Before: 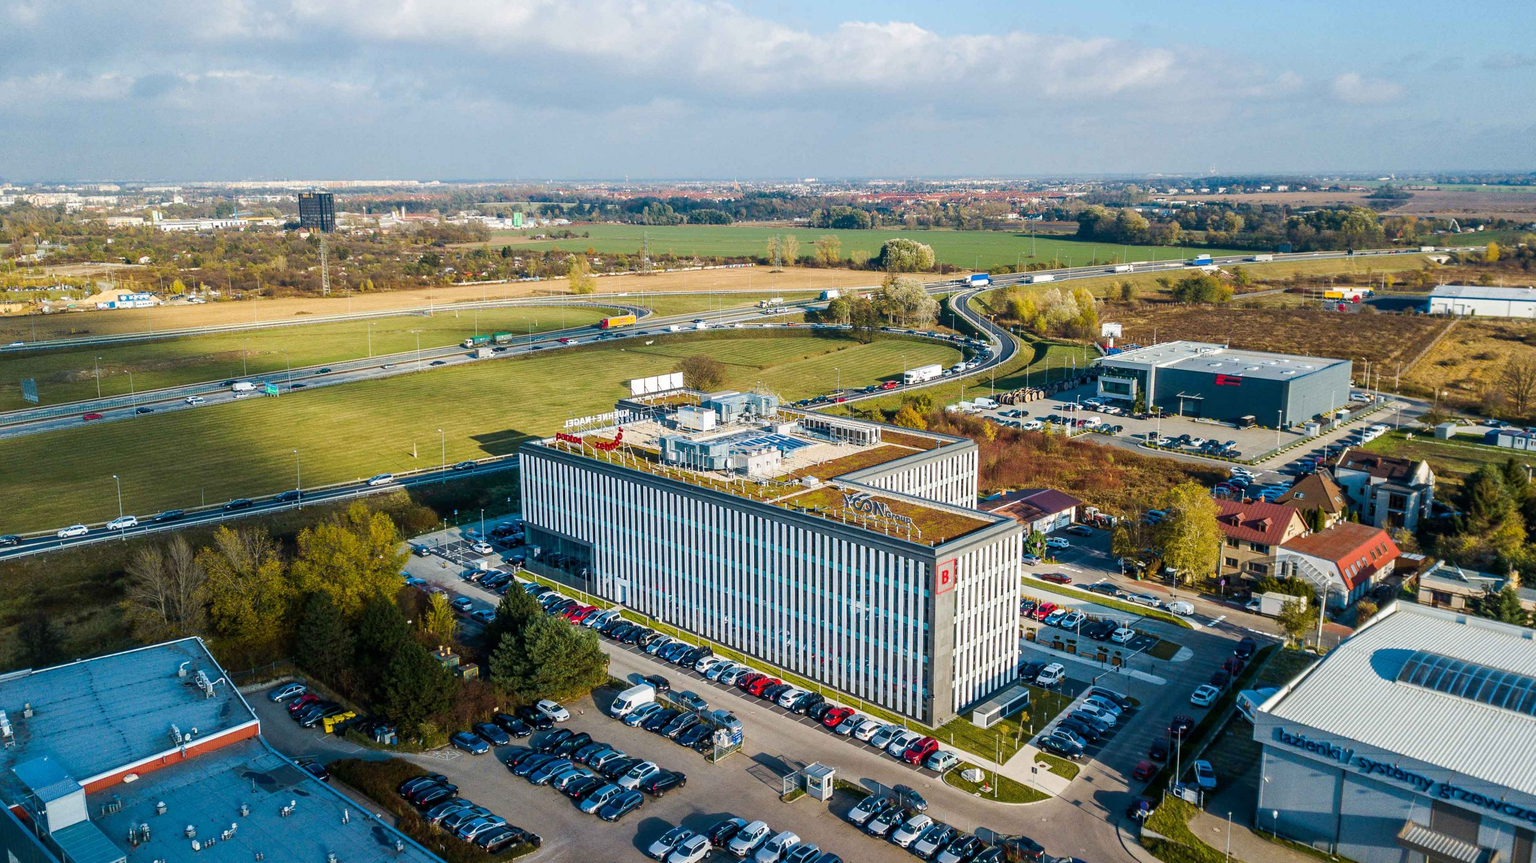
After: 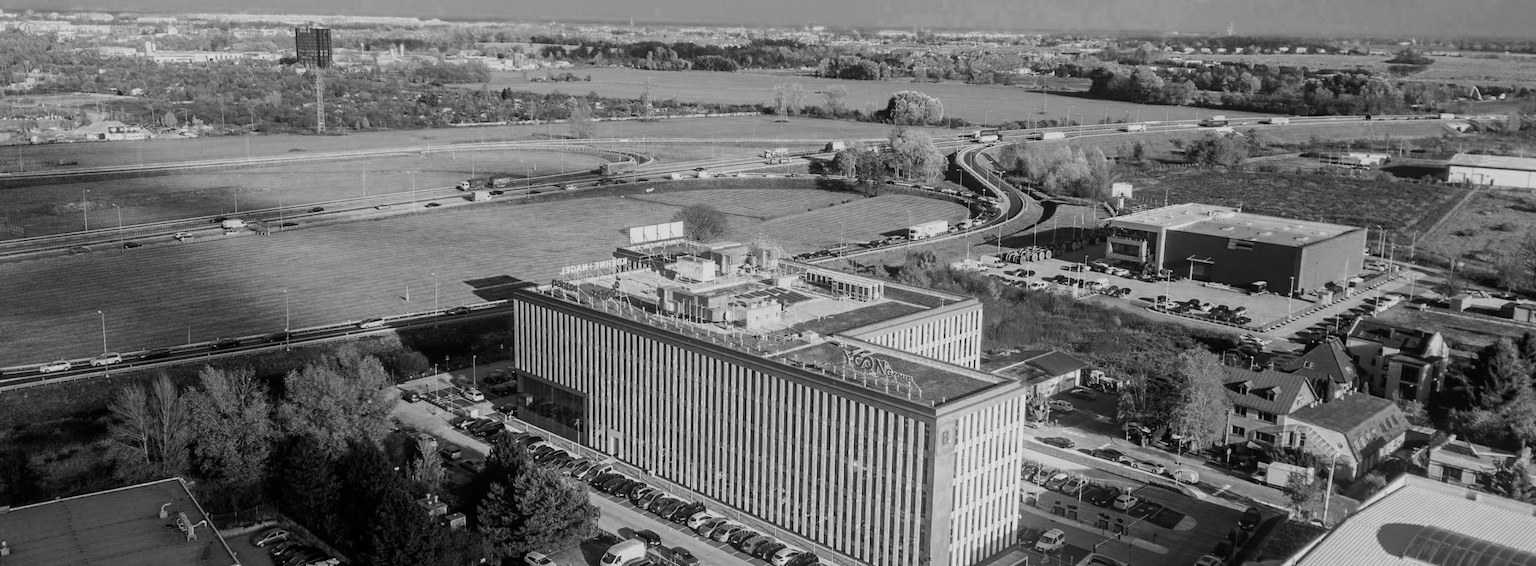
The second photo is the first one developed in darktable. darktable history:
crop: top 16.727%, bottom 16.727%
filmic rgb: black relative exposure -7.65 EV, white relative exposure 4.56 EV, hardness 3.61
rotate and perspective: rotation 1.57°, crop left 0.018, crop right 0.982, crop top 0.039, crop bottom 0.961
color zones: curves: ch0 [(0.002, 0.589) (0.107, 0.484) (0.146, 0.249) (0.217, 0.352) (0.309, 0.525) (0.39, 0.404) (0.455, 0.169) (0.597, 0.055) (0.724, 0.212) (0.775, 0.691) (0.869, 0.571) (1, 0.587)]; ch1 [(0, 0) (0.143, 0) (0.286, 0) (0.429, 0) (0.571, 0) (0.714, 0) (0.857, 0)]
bloom: threshold 82.5%, strength 16.25%
